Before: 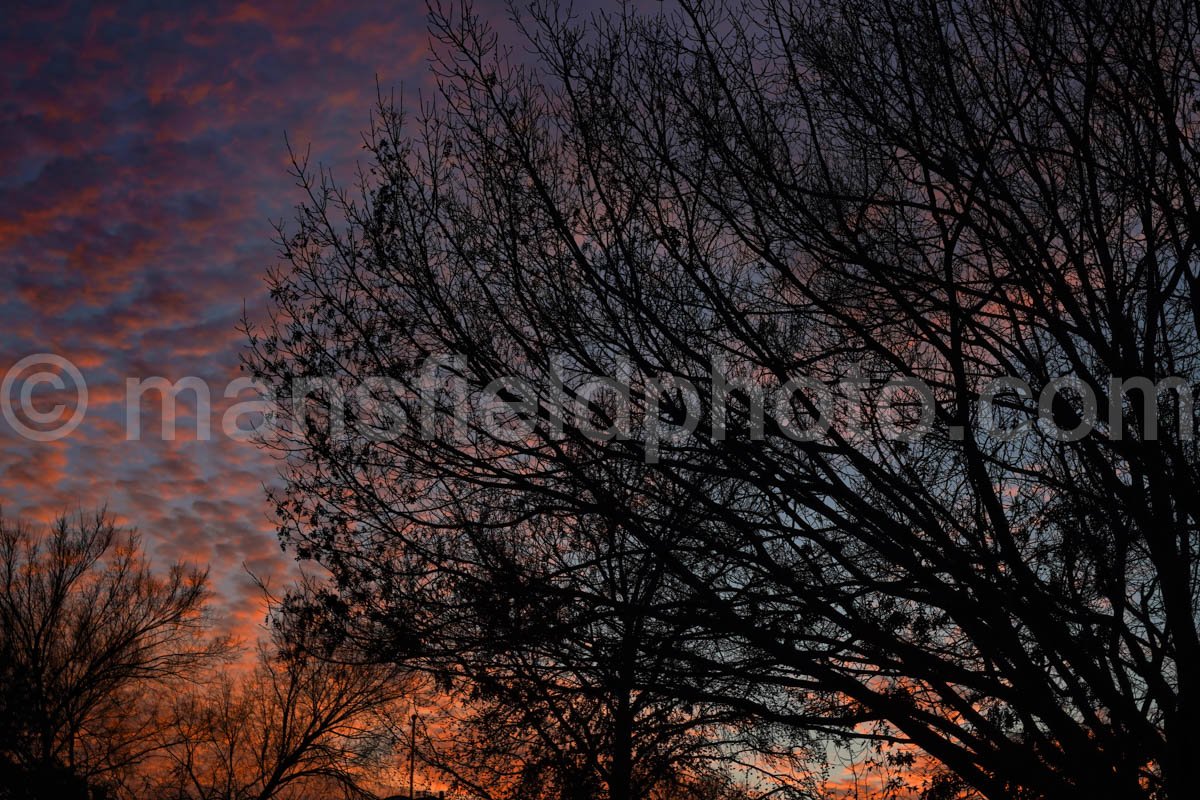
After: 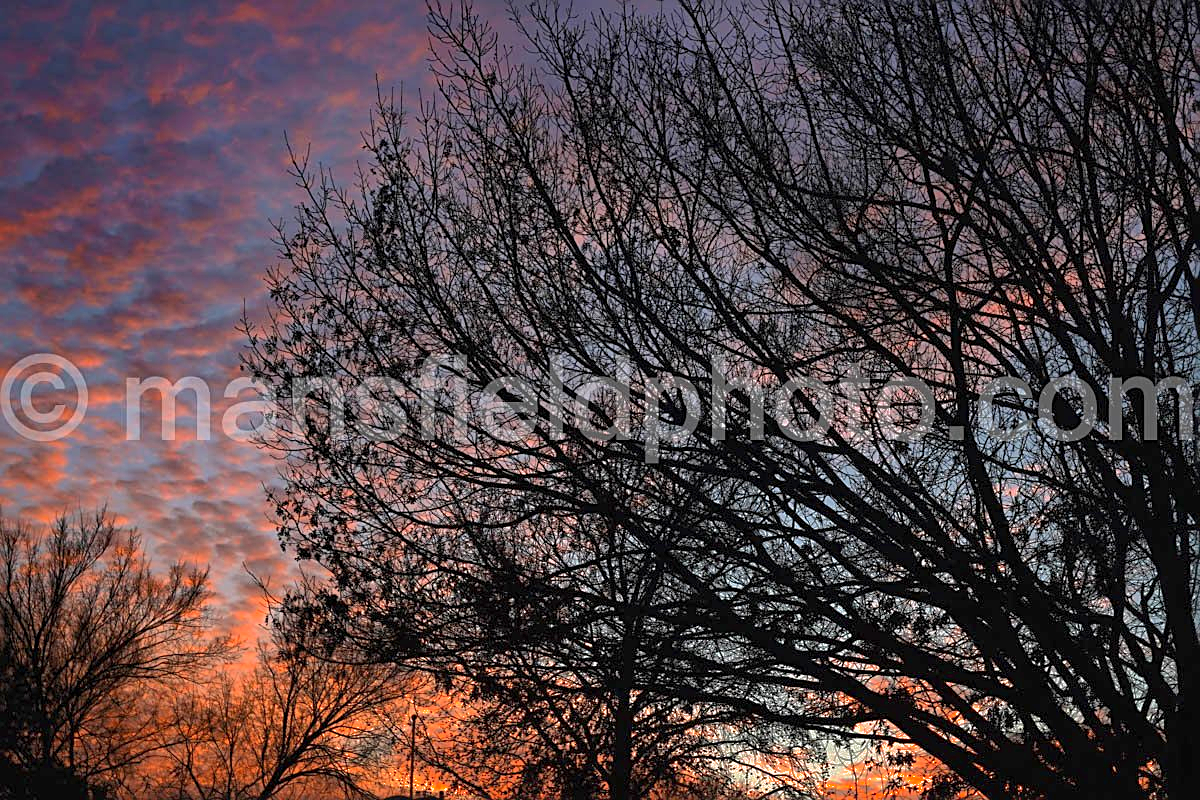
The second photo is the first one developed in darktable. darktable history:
sharpen: on, module defaults
shadows and highlights: shadows 40, highlights -60
exposure: black level correction 0, exposure 1.198 EV, compensate exposure bias true, compensate highlight preservation false
